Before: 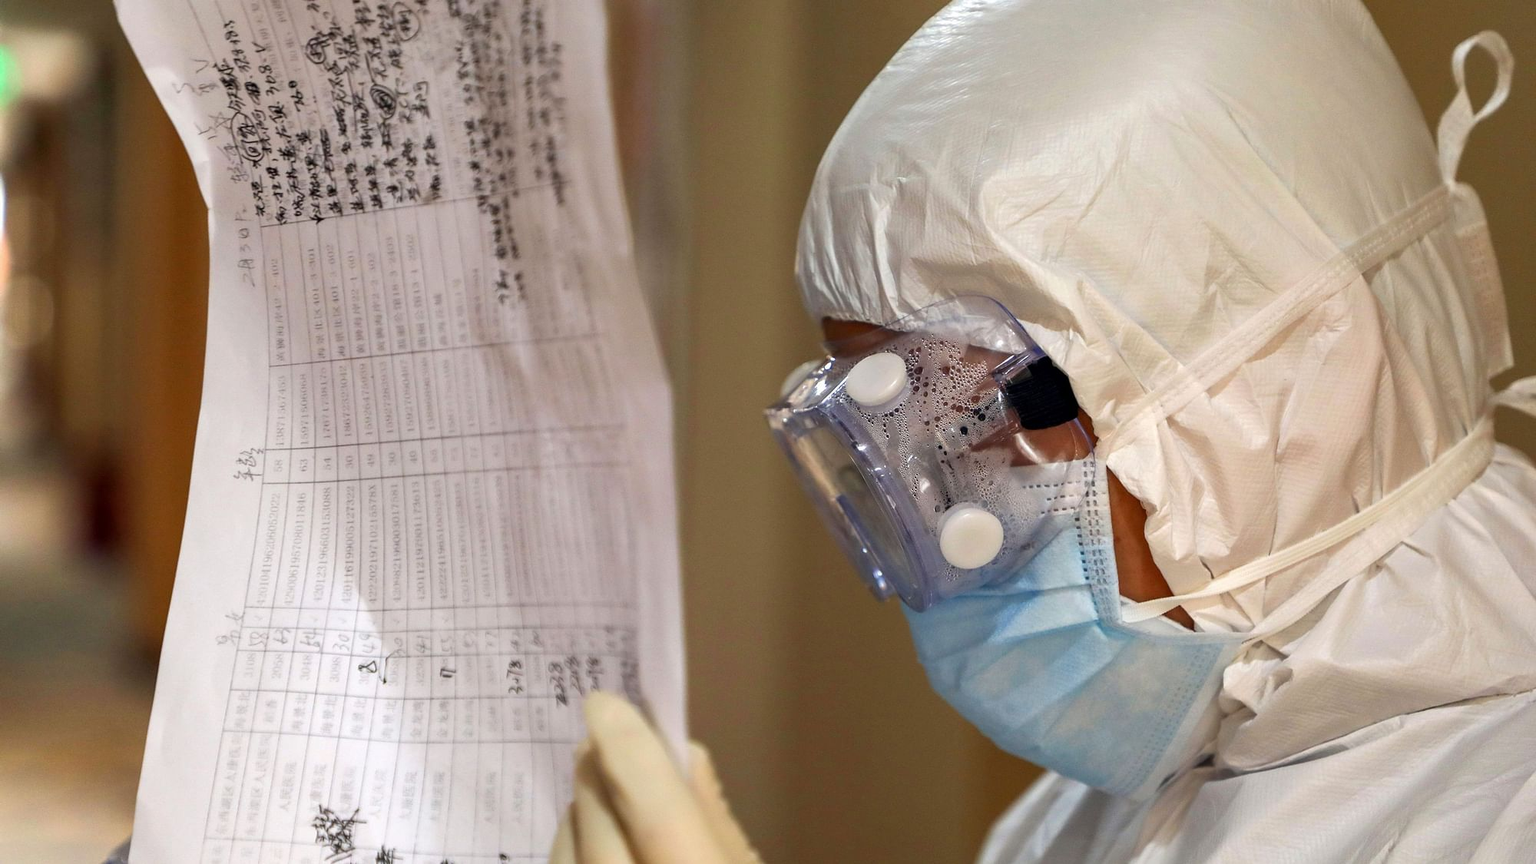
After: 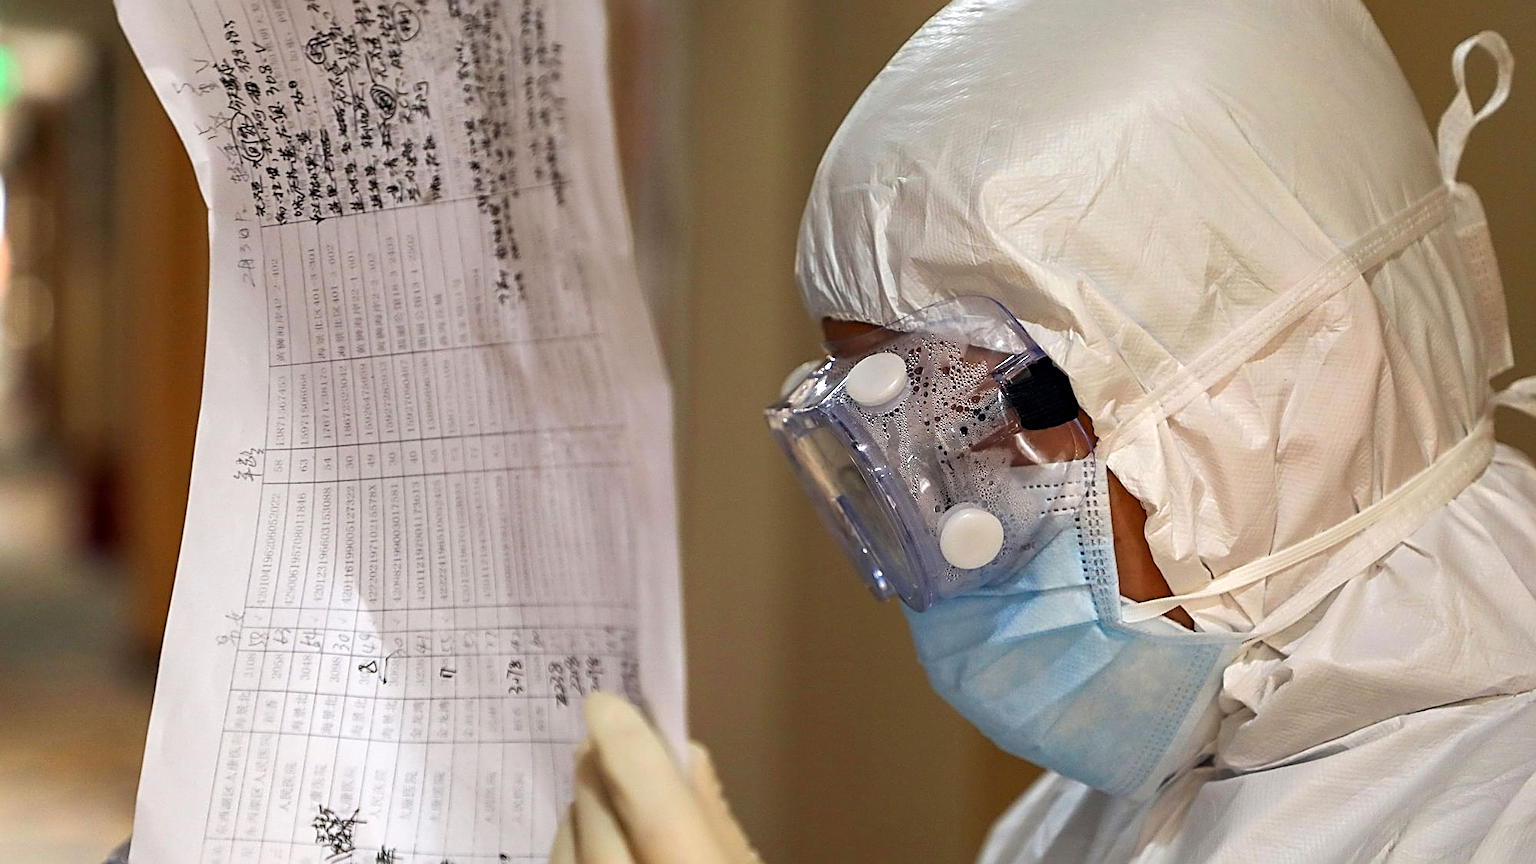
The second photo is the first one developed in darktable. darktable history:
sharpen: radius 2.673, amount 0.677
